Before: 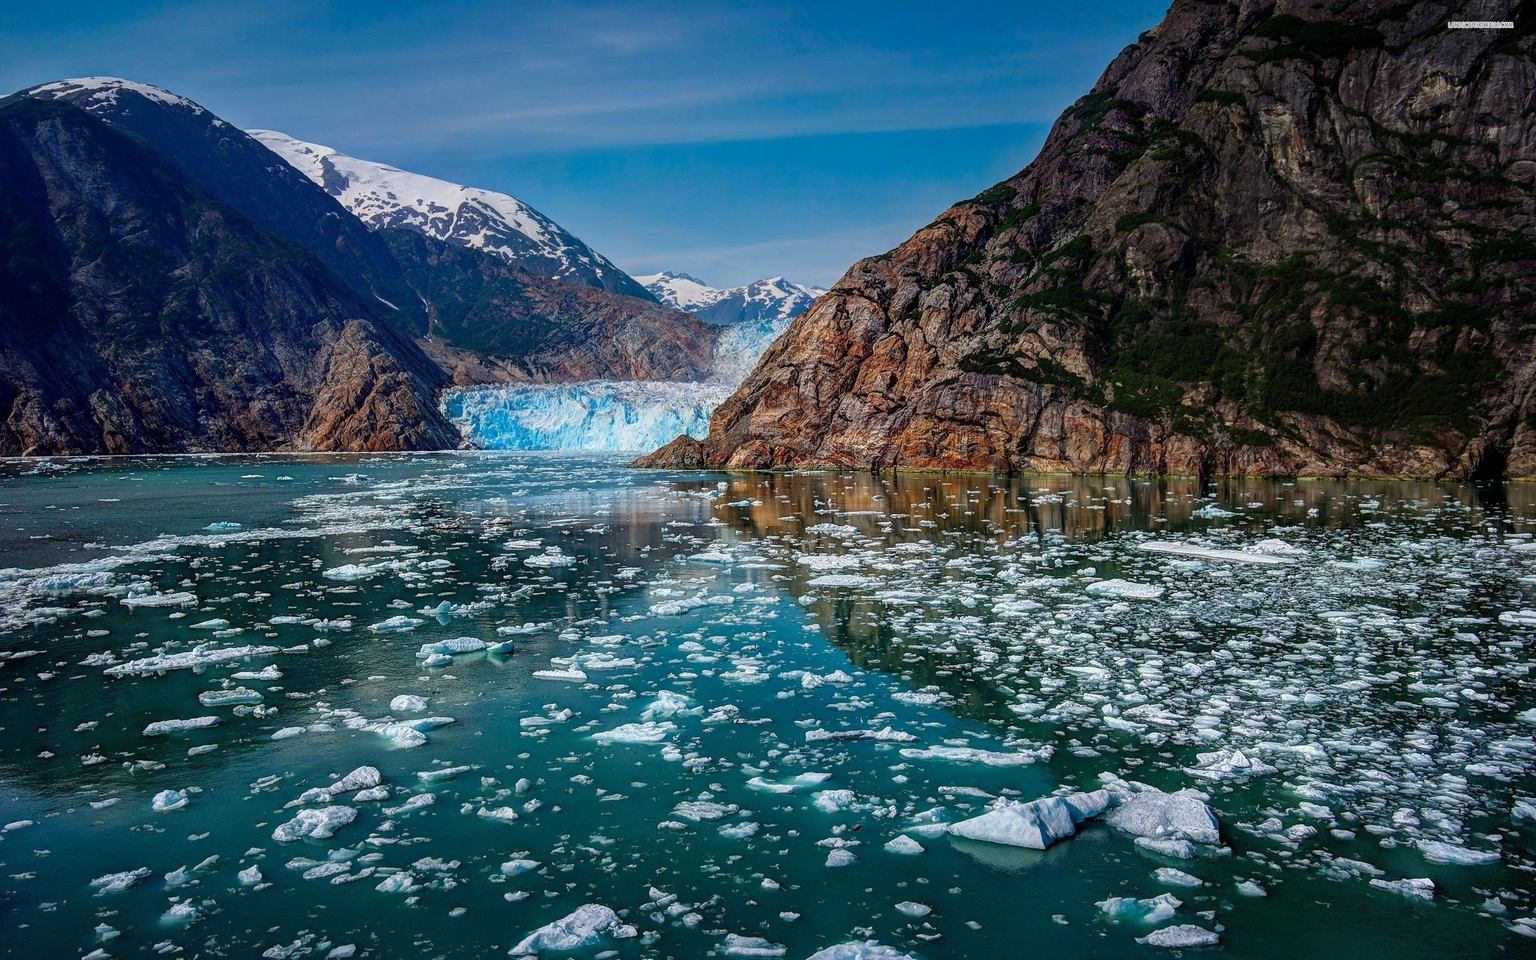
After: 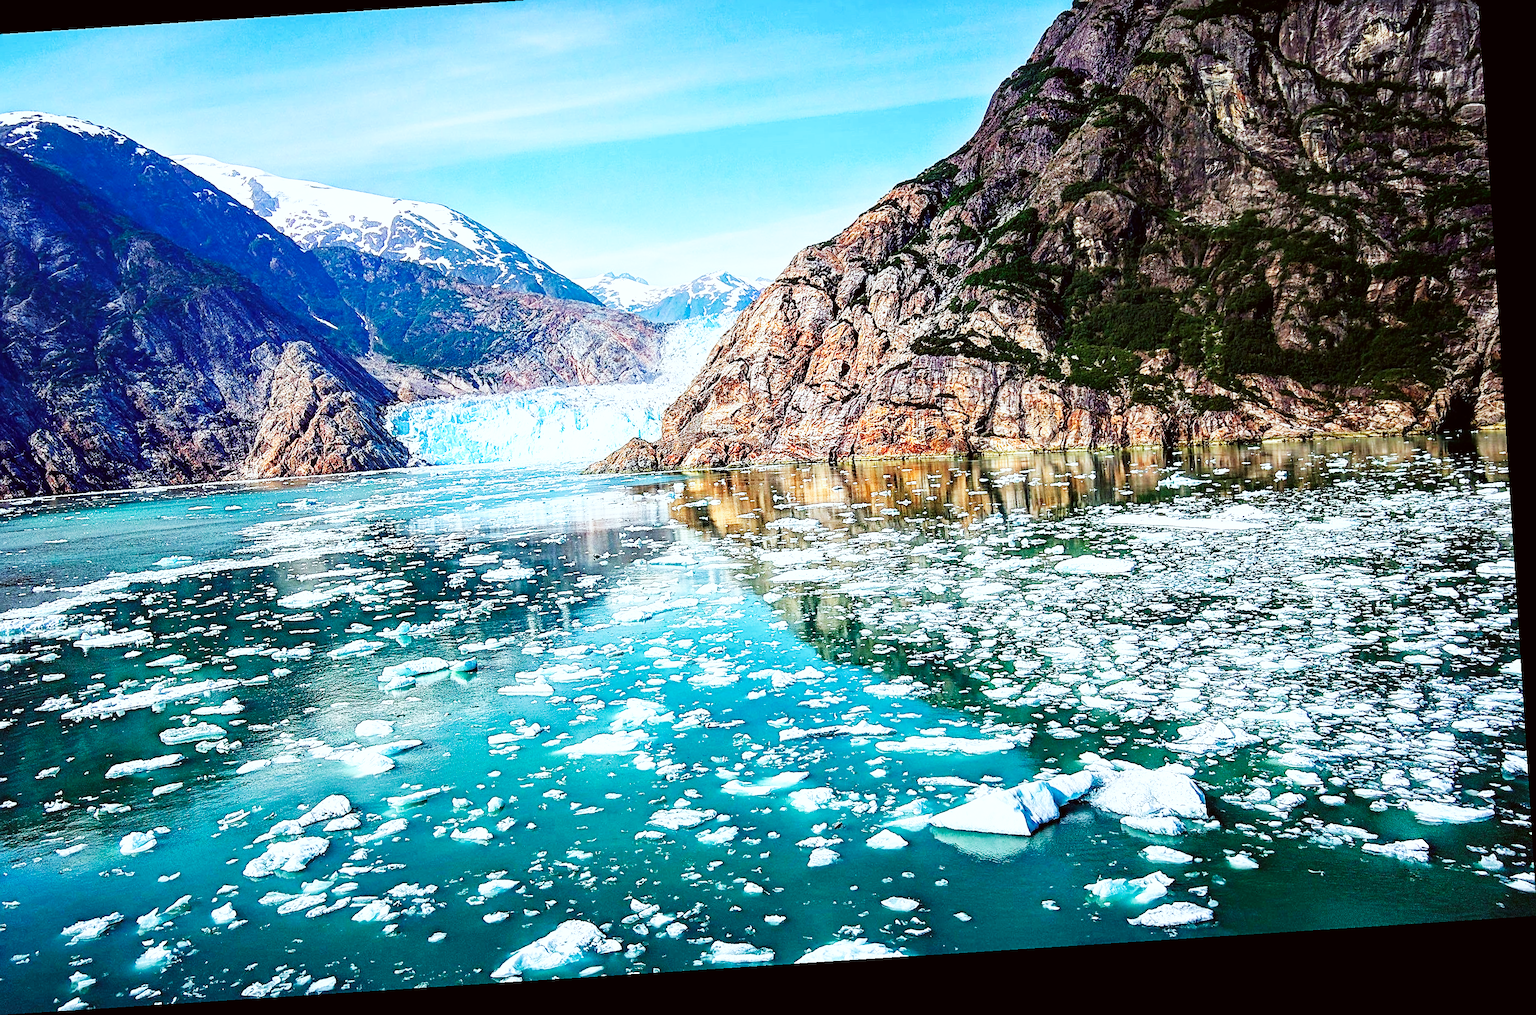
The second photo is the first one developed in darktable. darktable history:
tone equalizer: on, module defaults
exposure: black level correction 0, exposure 1.015 EV, compensate highlight preservation false
color balance rgb: perceptual saturation grading › global saturation -11.552%, perceptual brilliance grading › global brilliance -0.521%, perceptual brilliance grading › highlights -1.749%, perceptual brilliance grading › mid-tones -0.876%, perceptual brilliance grading › shadows -0.57%, global vibrance 20%
sharpen: on, module defaults
contrast brightness saturation: saturation -0.064
crop and rotate: angle 3.69°, left 5.449%, top 5.682%
base curve: curves: ch0 [(0, 0) (0.007, 0.004) (0.027, 0.03) (0.046, 0.07) (0.207, 0.54) (0.442, 0.872) (0.673, 0.972) (1, 1)], preserve colors none
color correction: highlights a* -2.92, highlights b* -2.43, shadows a* 2.57, shadows b* 2.8
